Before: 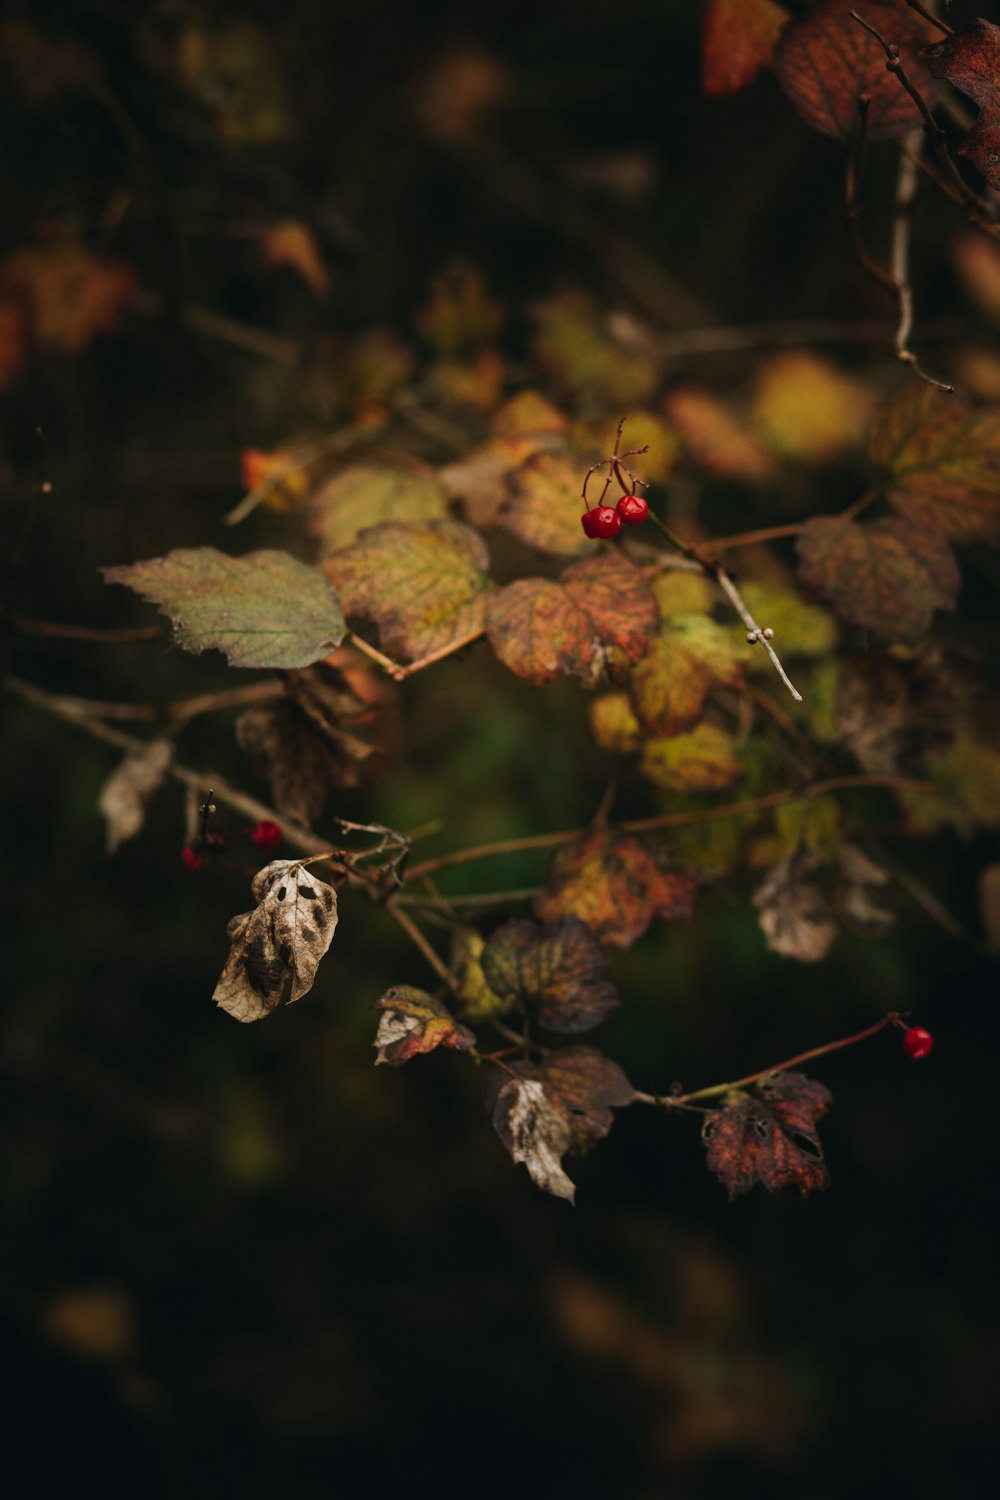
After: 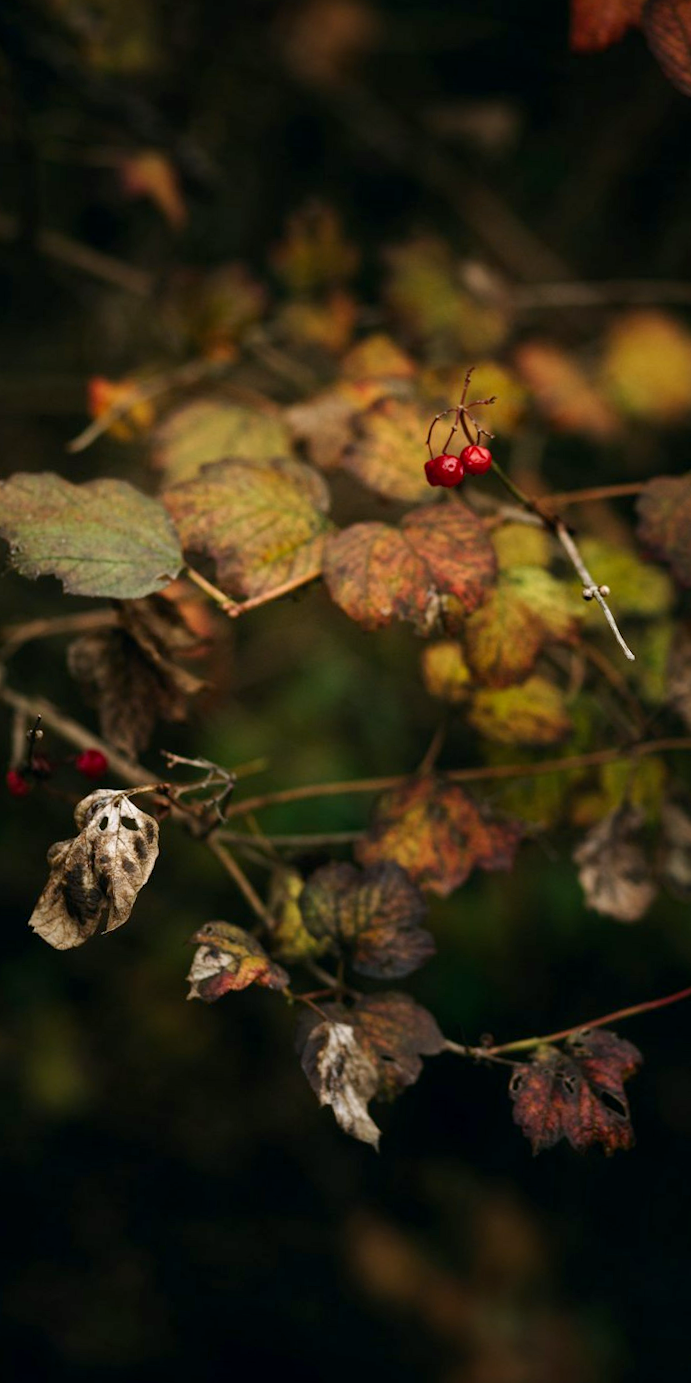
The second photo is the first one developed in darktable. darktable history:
crop and rotate: angle -3.27°, left 14.277%, top 0.028%, right 10.766%, bottom 0.028%
exposure: black level correction 0.003, exposure 0.383 EV, compensate highlight preservation false
white balance: red 0.967, blue 1.049
